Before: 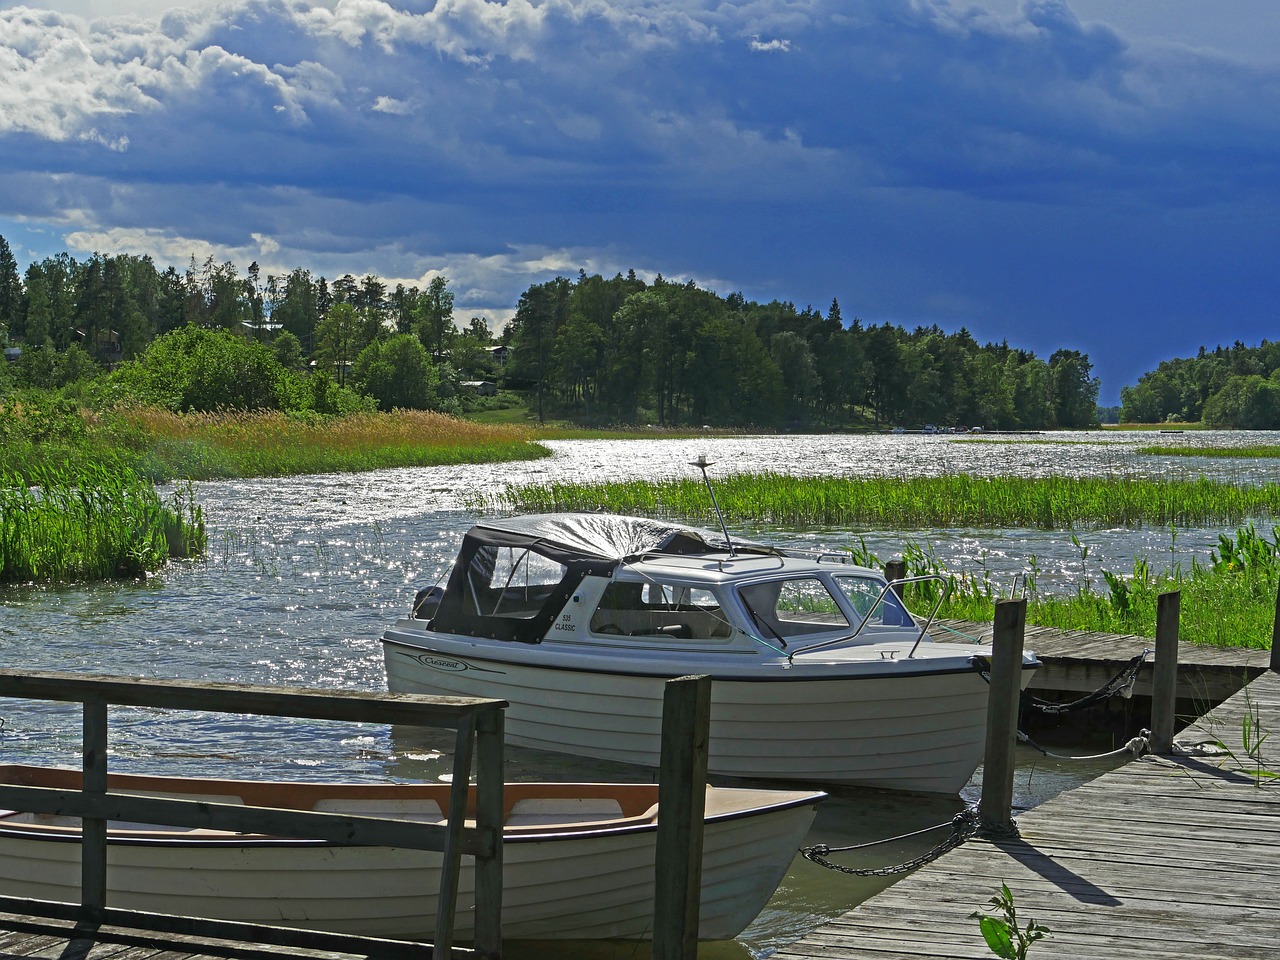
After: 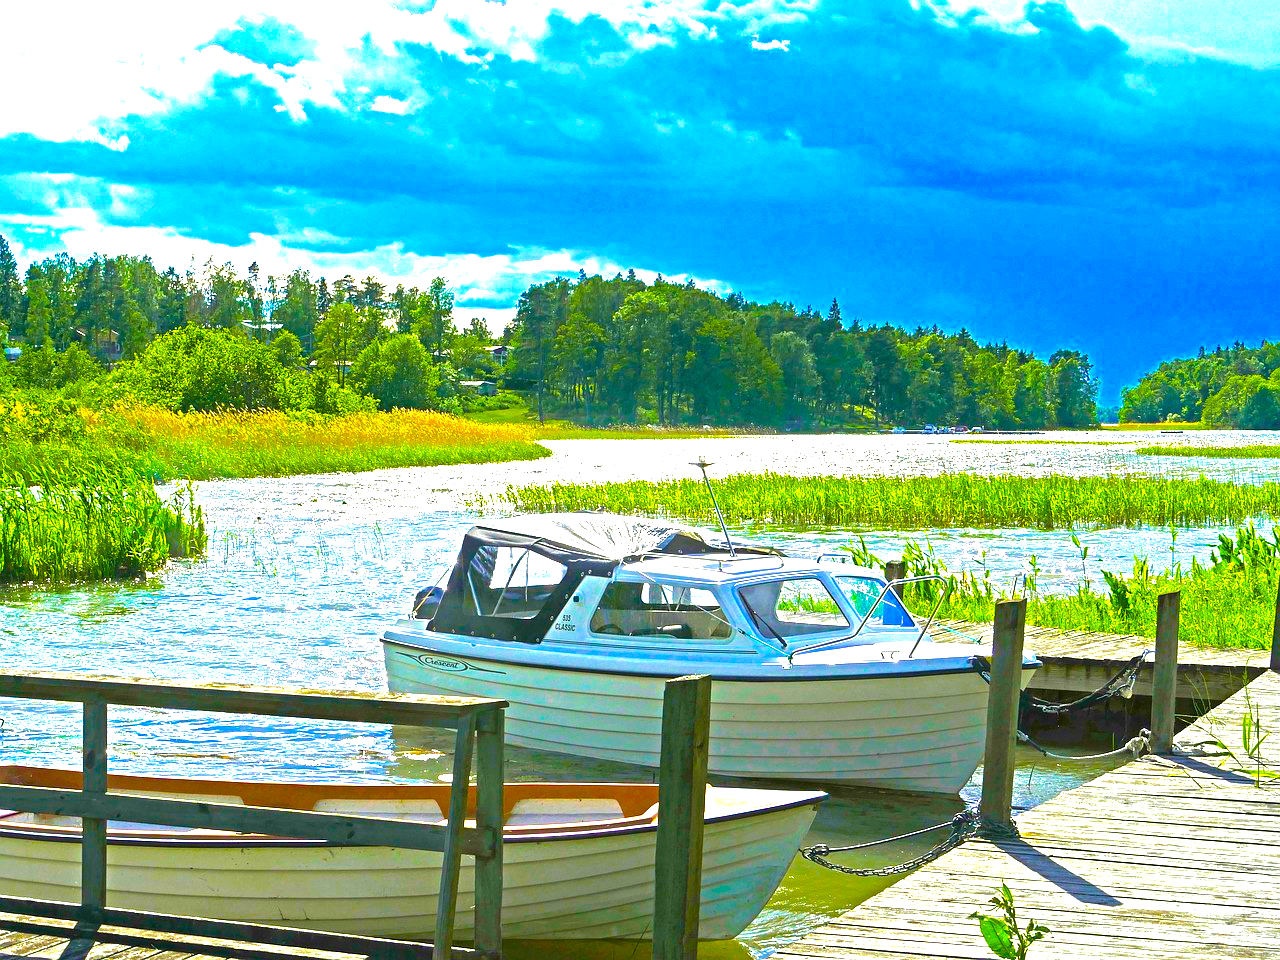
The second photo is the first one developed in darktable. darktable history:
color balance rgb: linear chroma grading › global chroma 20%, perceptual saturation grading › global saturation 65%, perceptual saturation grading › highlights 50%, perceptual saturation grading › shadows 30%, perceptual brilliance grading › global brilliance 12%, perceptual brilliance grading › highlights 15%, global vibrance 20%
velvia: on, module defaults
base curve: curves: ch0 [(0, 0) (0.235, 0.266) (0.503, 0.496) (0.786, 0.72) (1, 1)]
exposure: black level correction 0, exposure 1.45 EV, compensate exposure bias true, compensate highlight preservation false
